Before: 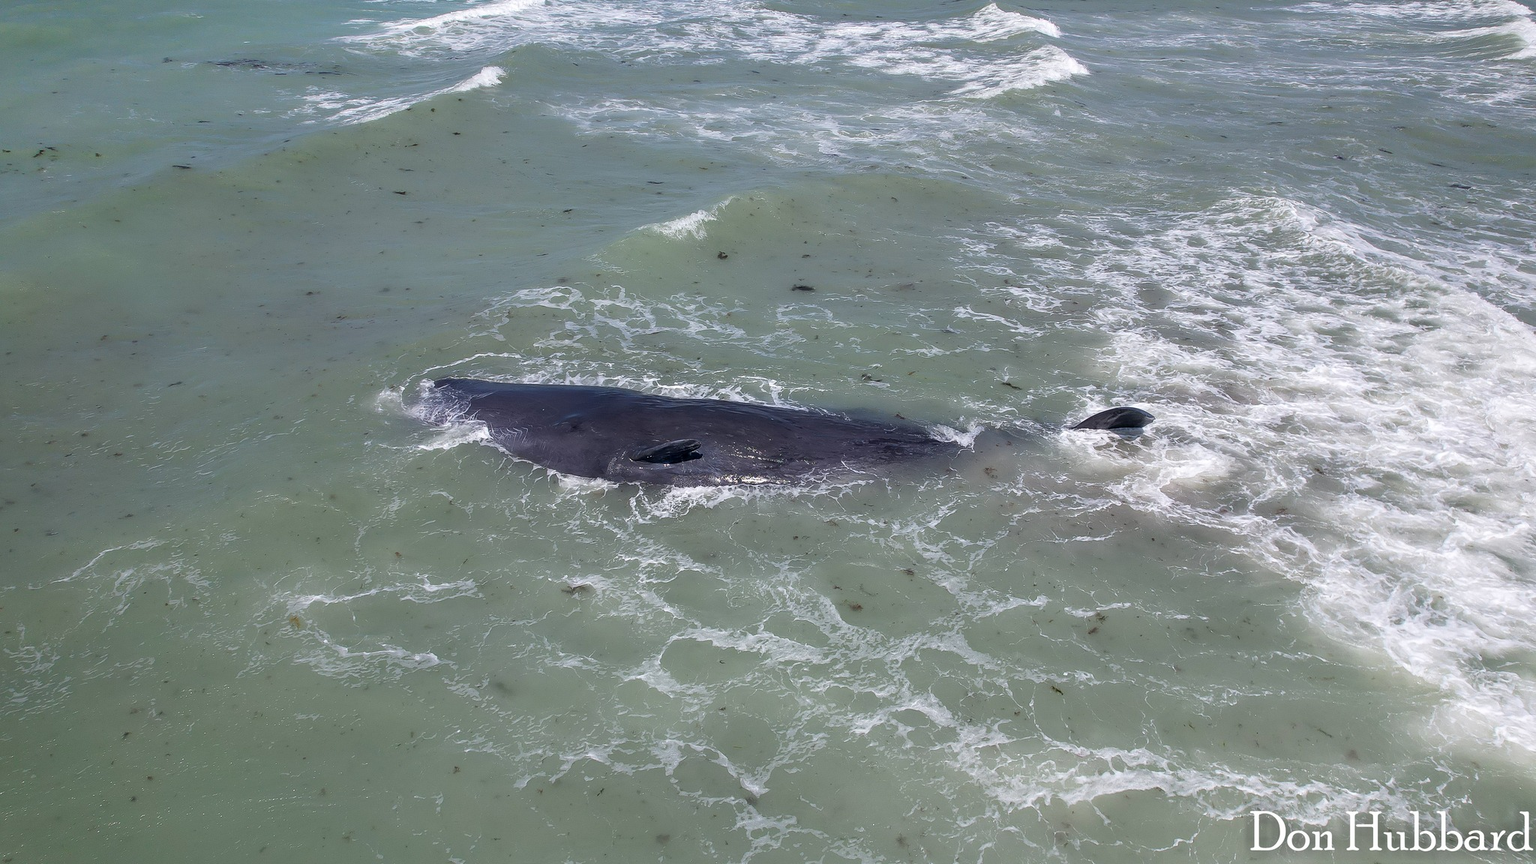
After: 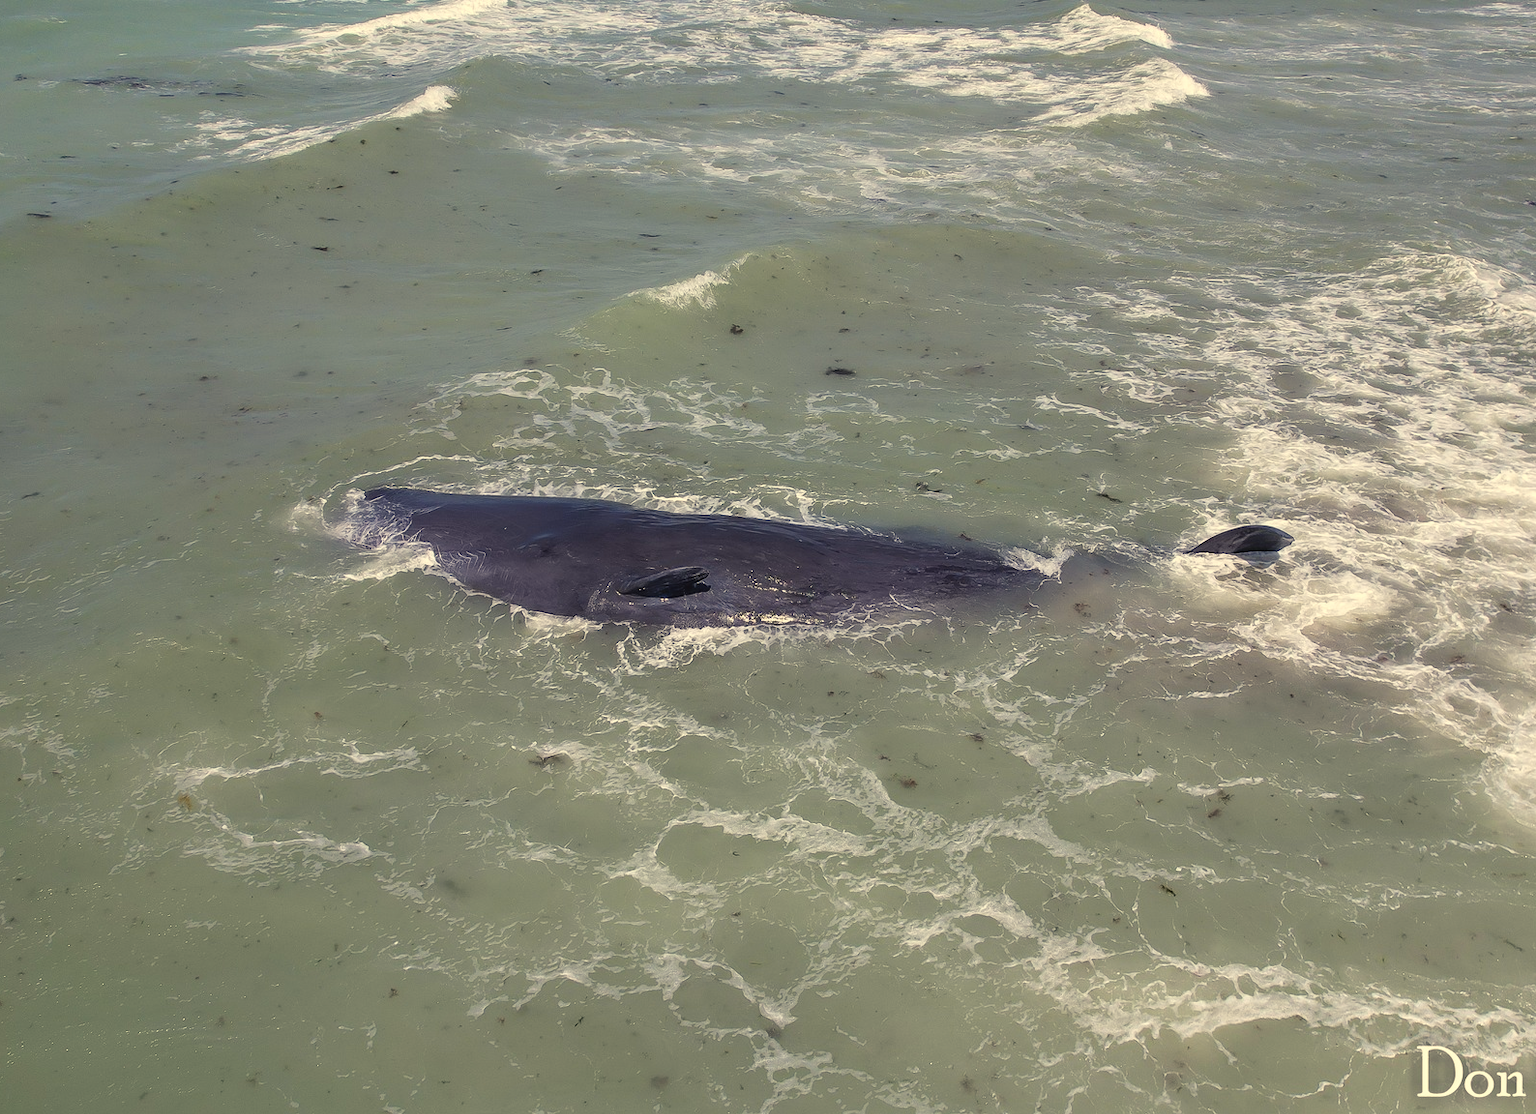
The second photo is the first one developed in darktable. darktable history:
crop: left 9.871%, right 12.566%
color balance rgb: power › luminance 1.072%, power › chroma 0.418%, power › hue 36.78°, highlights gain › chroma 8.032%, highlights gain › hue 81.06°, global offset › luminance 0.5%, perceptual saturation grading › global saturation 0.252%
